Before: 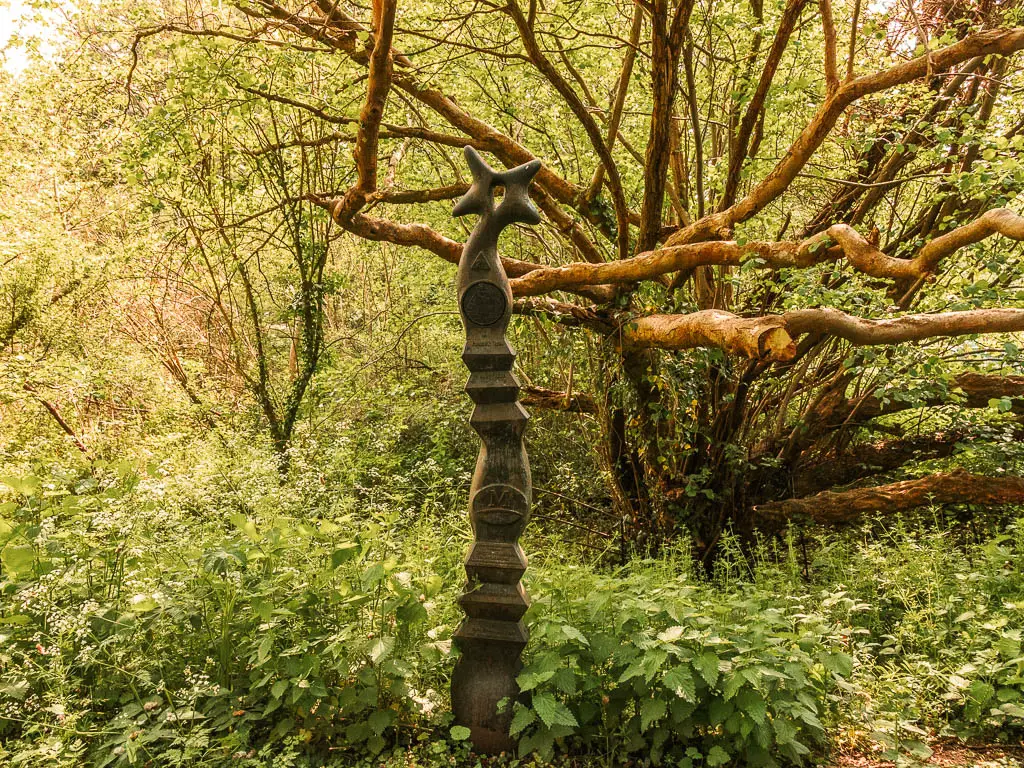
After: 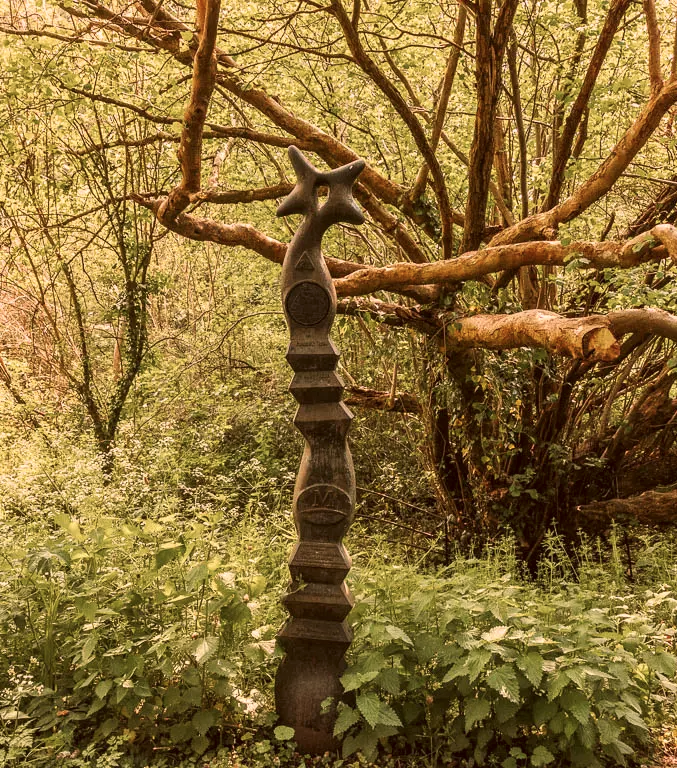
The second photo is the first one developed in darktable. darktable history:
crop: left 17.213%, right 16.651%
color correction: highlights a* 10.26, highlights b* 9.77, shadows a* 9.16, shadows b* 7.84, saturation 0.766
